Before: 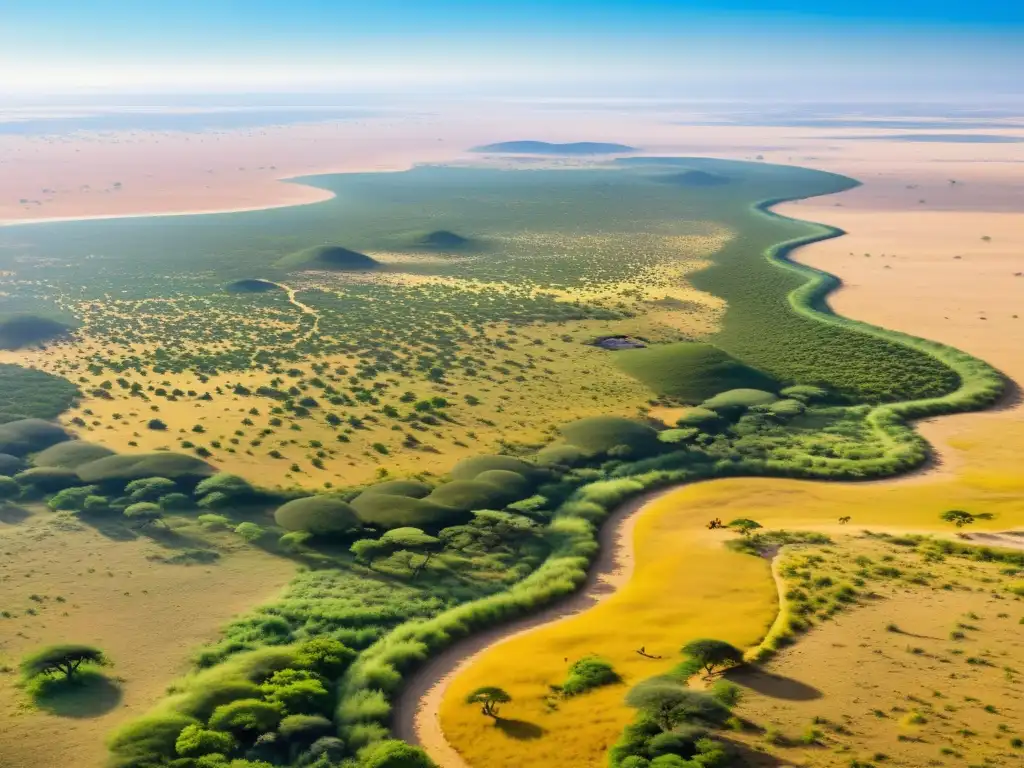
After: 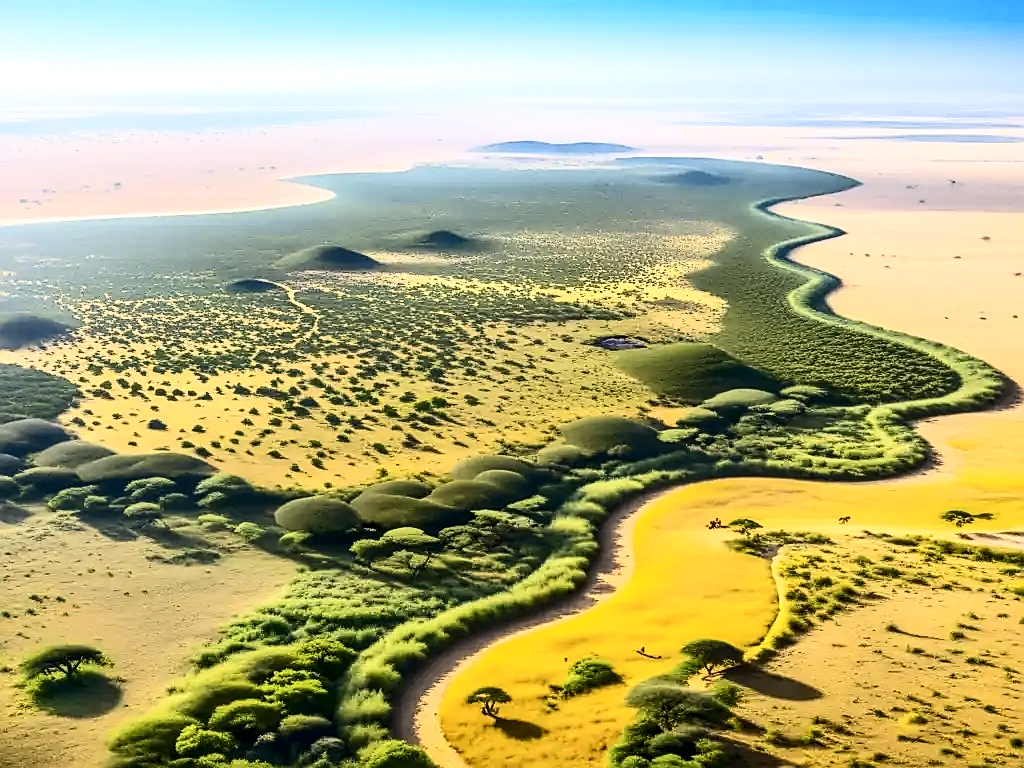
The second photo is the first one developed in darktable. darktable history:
tone equalizer: on, module defaults
color contrast: green-magenta contrast 0.8, blue-yellow contrast 1.1, unbound 0
contrast brightness saturation: contrast 0.39, brightness 0.1
local contrast: detail 130%
sharpen: radius 1.4, amount 1.25, threshold 0.7
